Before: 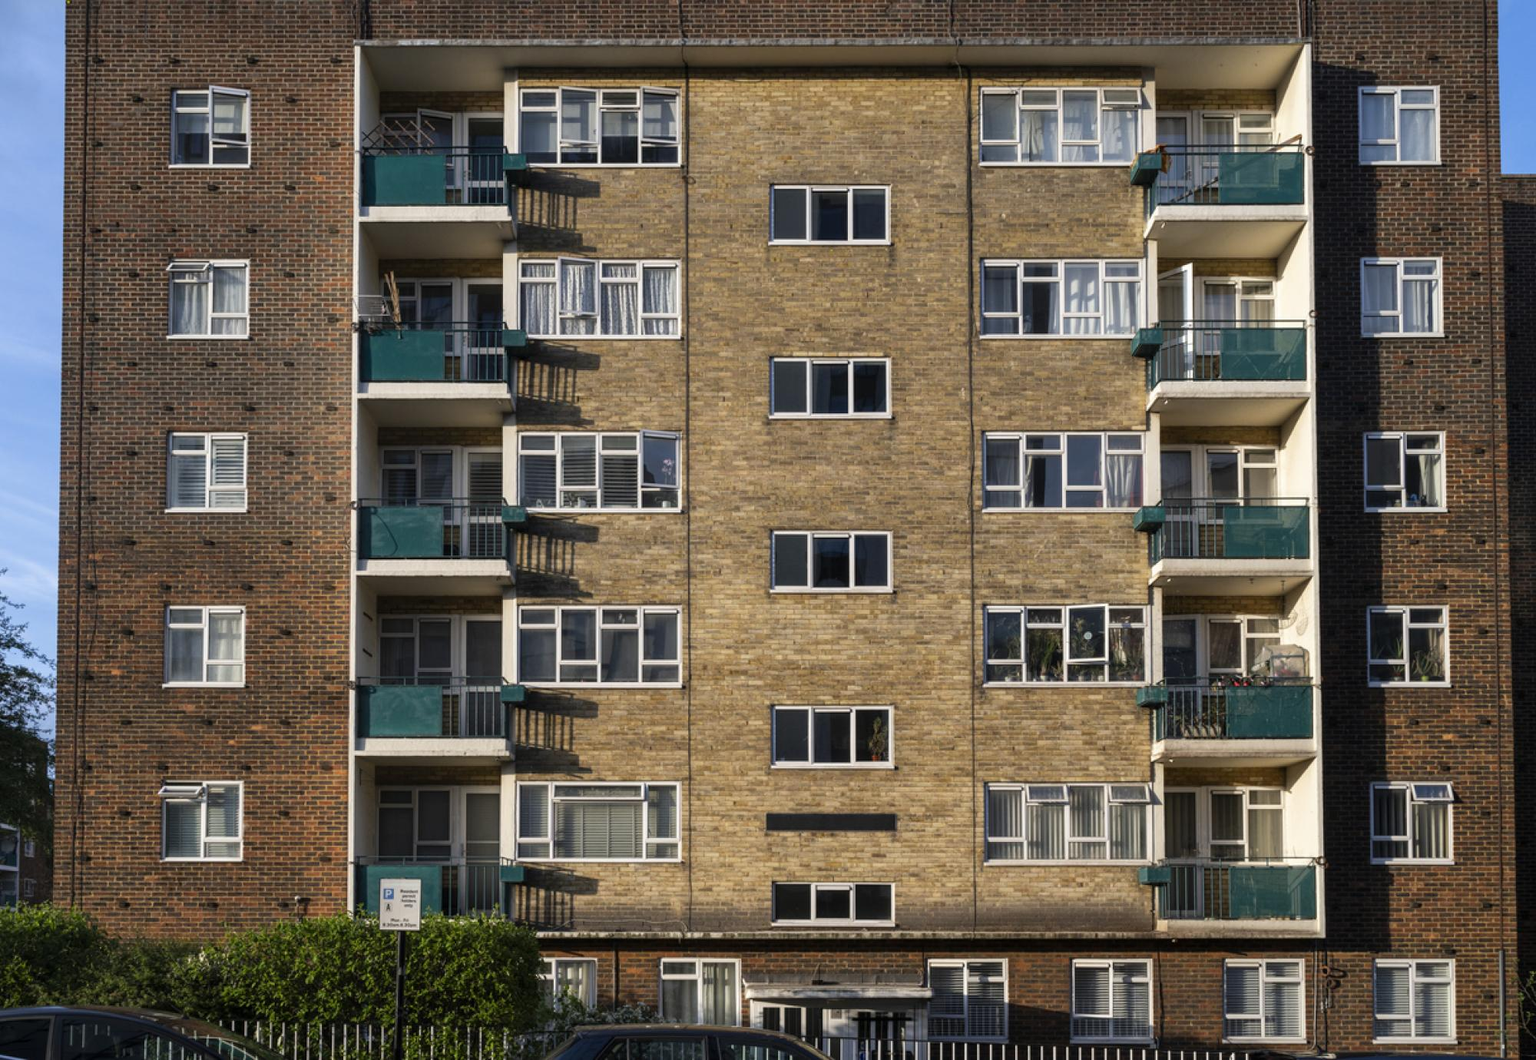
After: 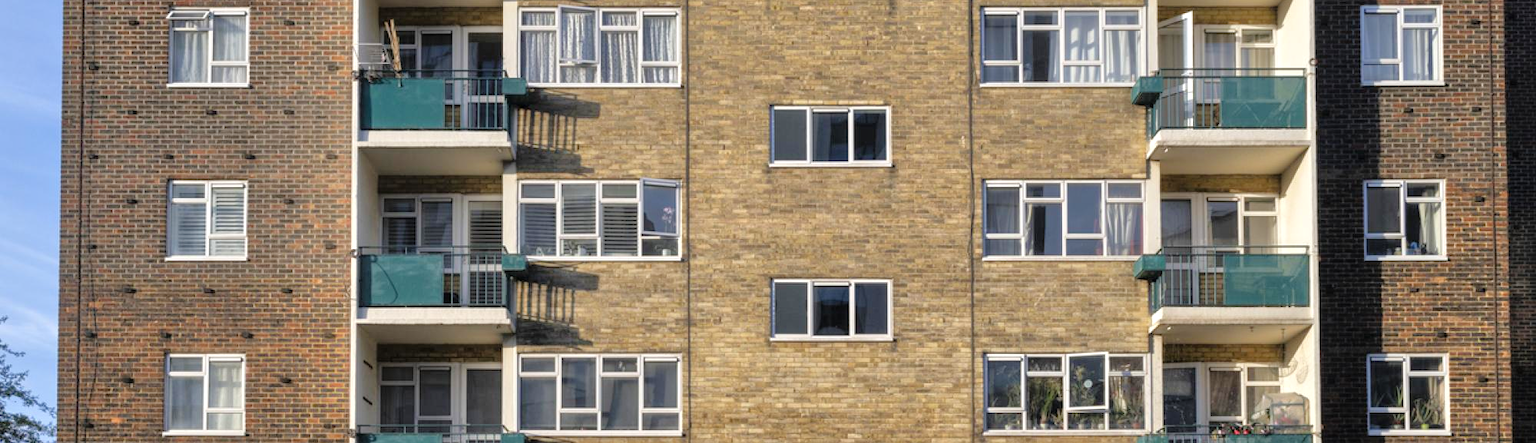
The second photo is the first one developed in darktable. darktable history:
crop and rotate: top 23.84%, bottom 34.294%
tone equalizer: -7 EV 0.15 EV, -6 EV 0.6 EV, -5 EV 1.15 EV, -4 EV 1.33 EV, -3 EV 1.15 EV, -2 EV 0.6 EV, -1 EV 0.15 EV, mask exposure compensation -0.5 EV
